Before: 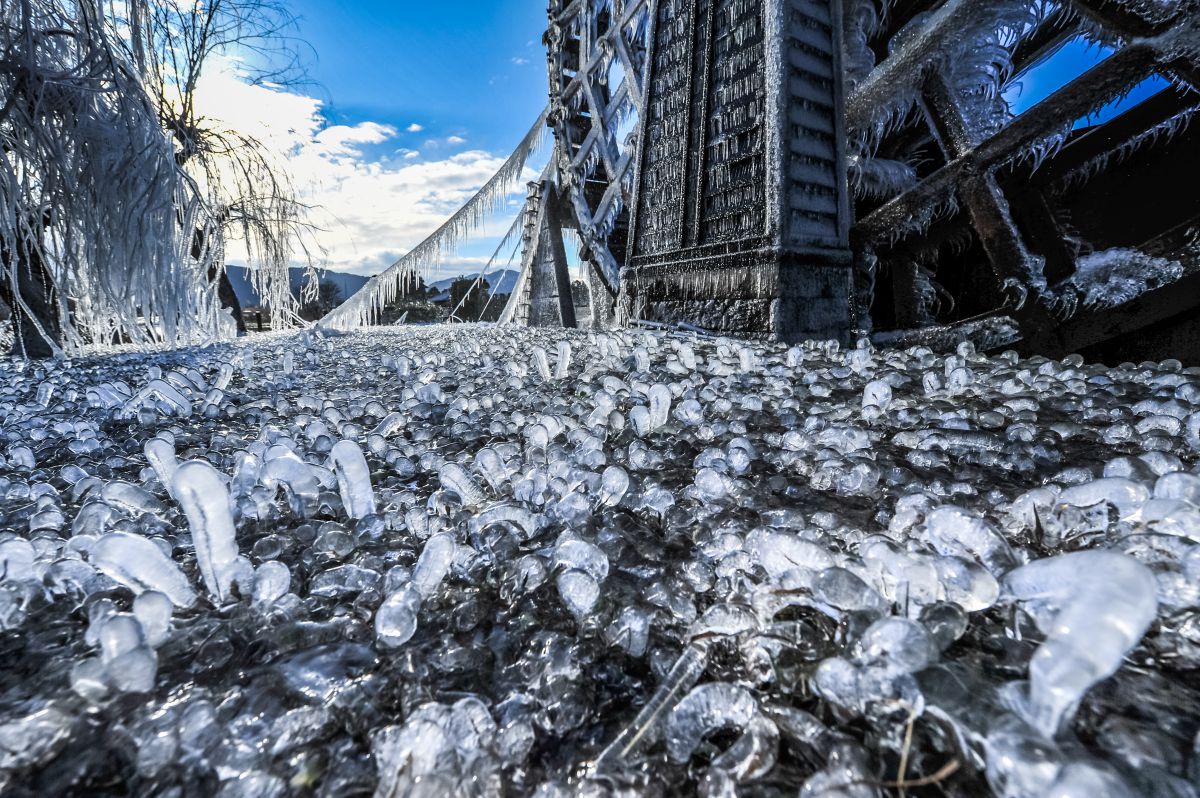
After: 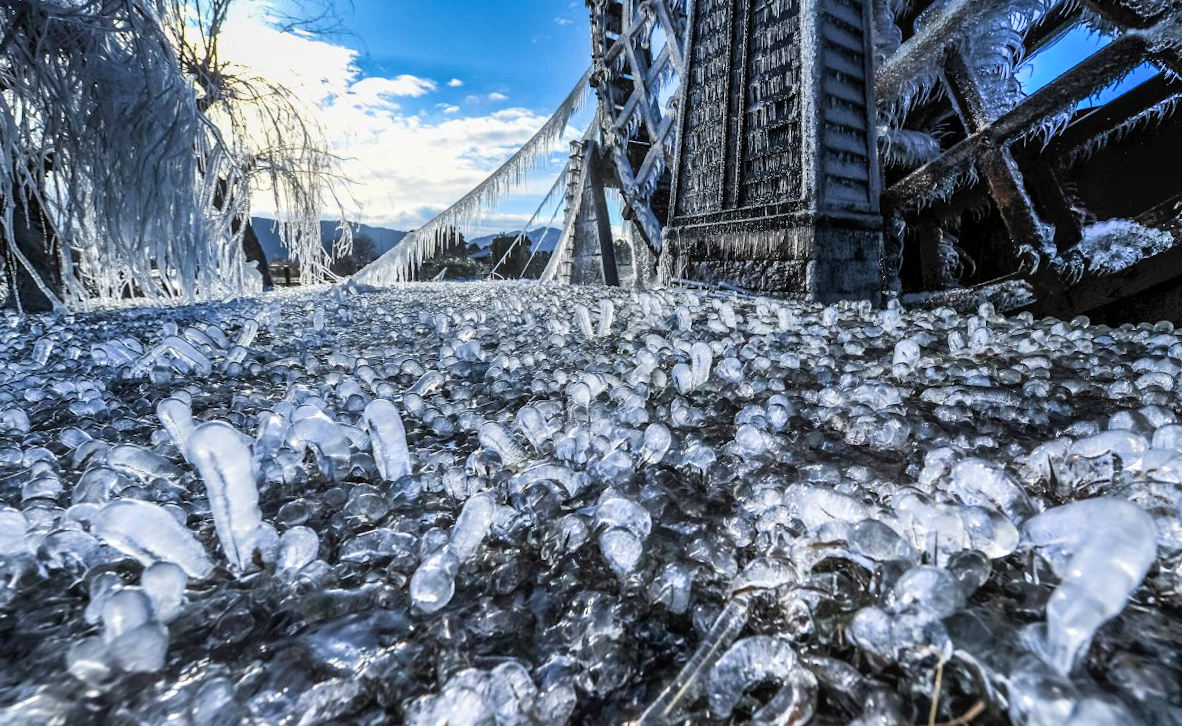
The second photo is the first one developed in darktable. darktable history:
shadows and highlights: shadows 53, soften with gaussian
rotate and perspective: rotation -0.013°, lens shift (vertical) -0.027, lens shift (horizontal) 0.178, crop left 0.016, crop right 0.989, crop top 0.082, crop bottom 0.918
bloom: size 9%, threshold 100%, strength 7%
tone equalizer: on, module defaults
velvia: on, module defaults
